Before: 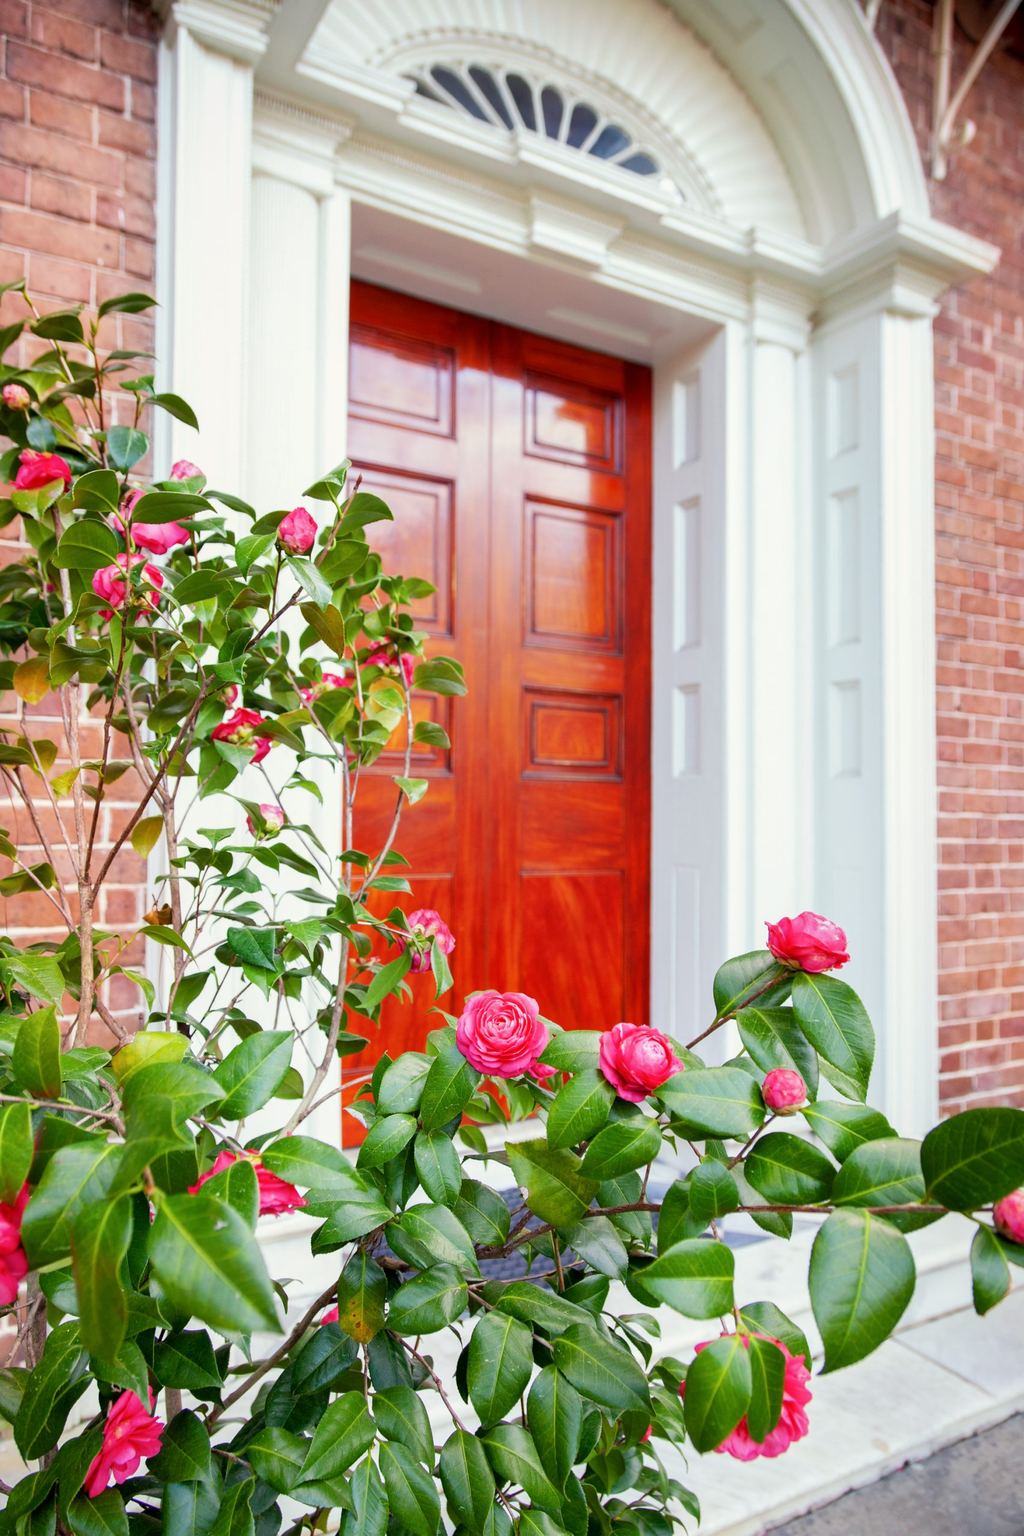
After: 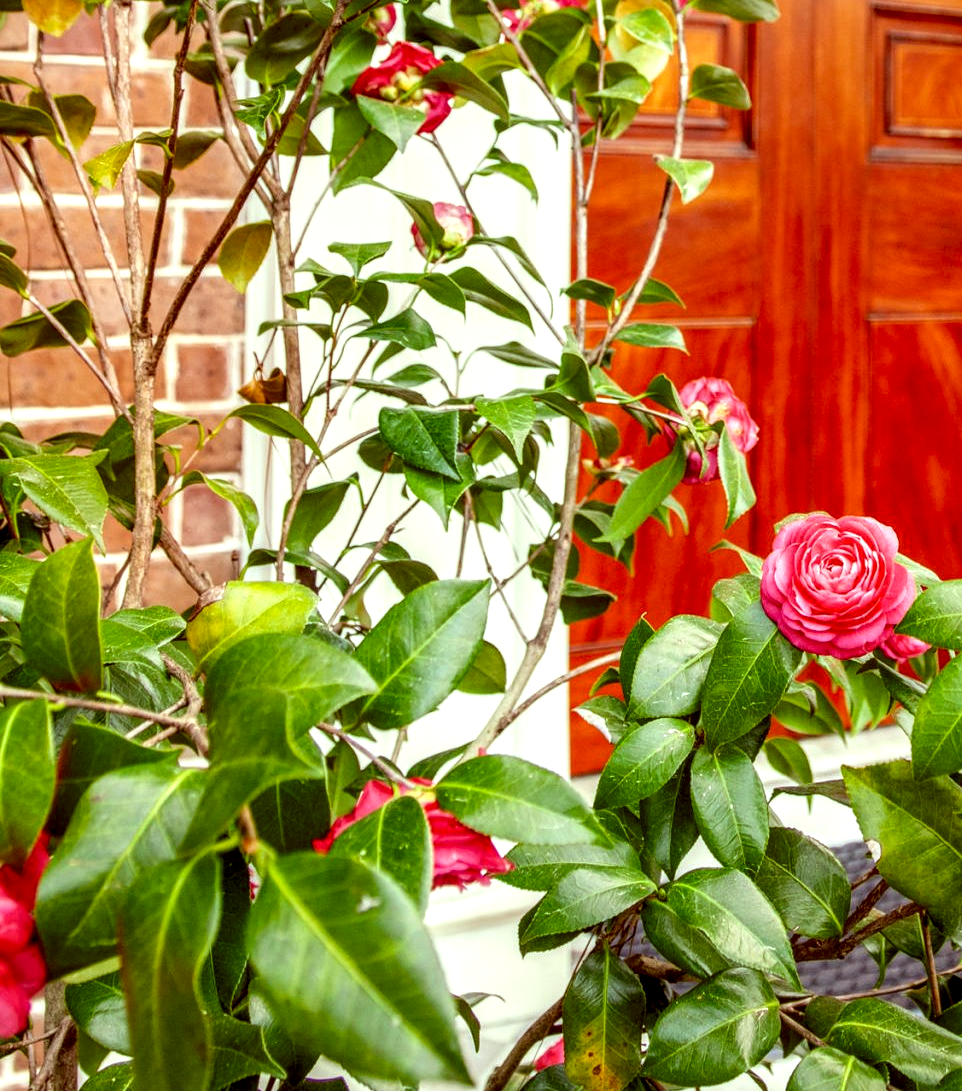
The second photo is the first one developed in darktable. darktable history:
local contrast: highlights 0%, shadows 0%, detail 182%
crop: top 44.483%, right 43.593%, bottom 12.892%
color correction: highlights a* -5.3, highlights b* 9.8, shadows a* 9.8, shadows b* 24.26
